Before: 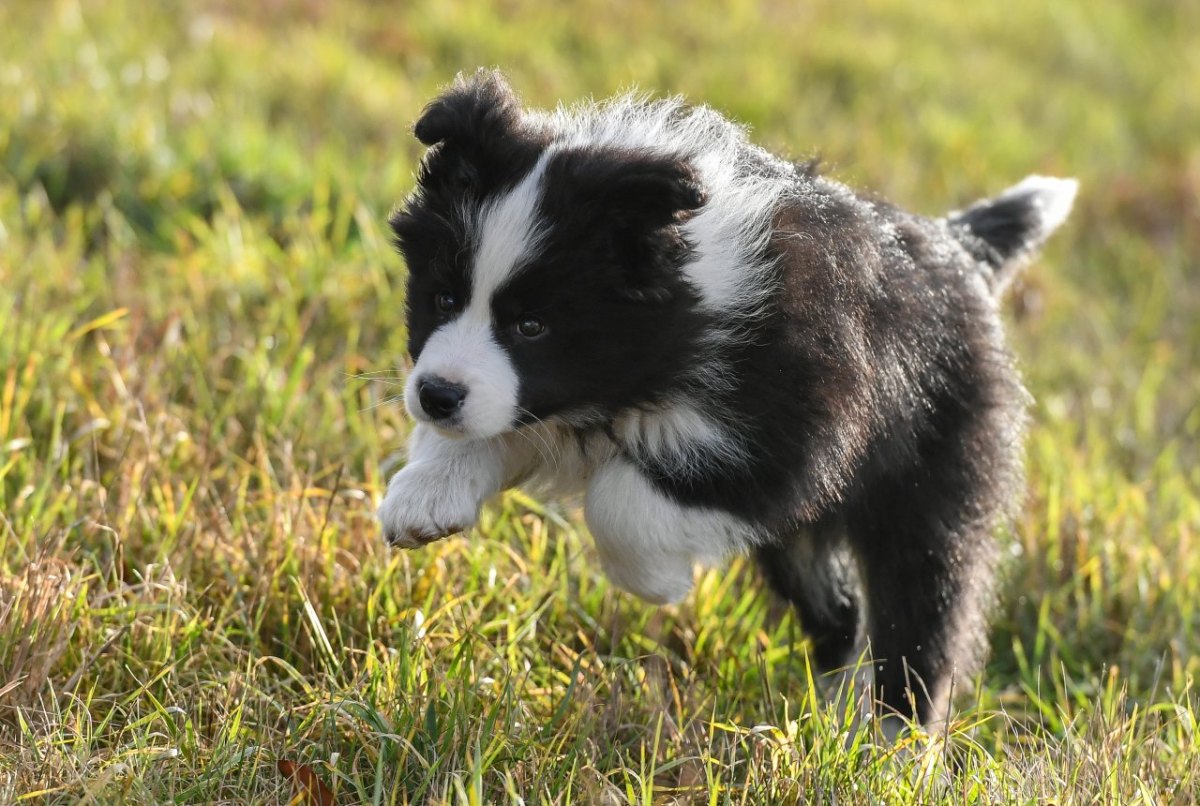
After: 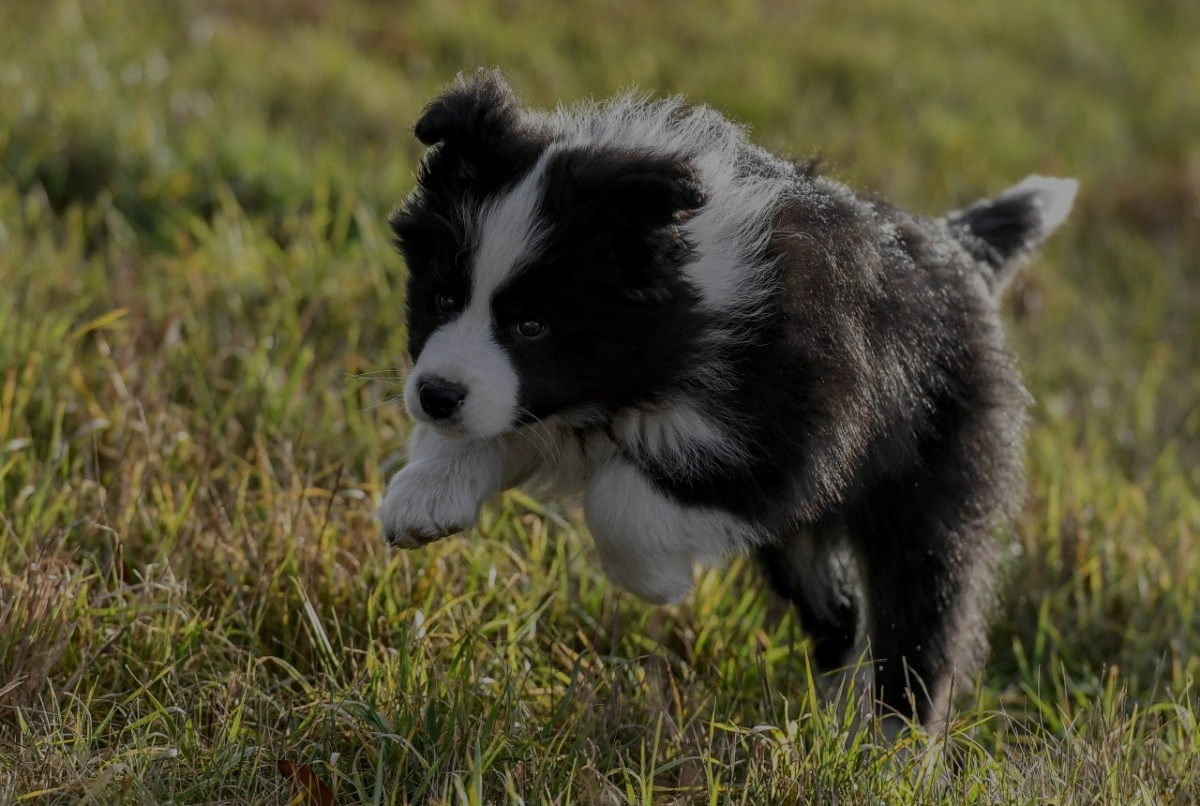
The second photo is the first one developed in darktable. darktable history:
local contrast: on, module defaults
exposure: black level correction 0, exposure -0.766 EV
